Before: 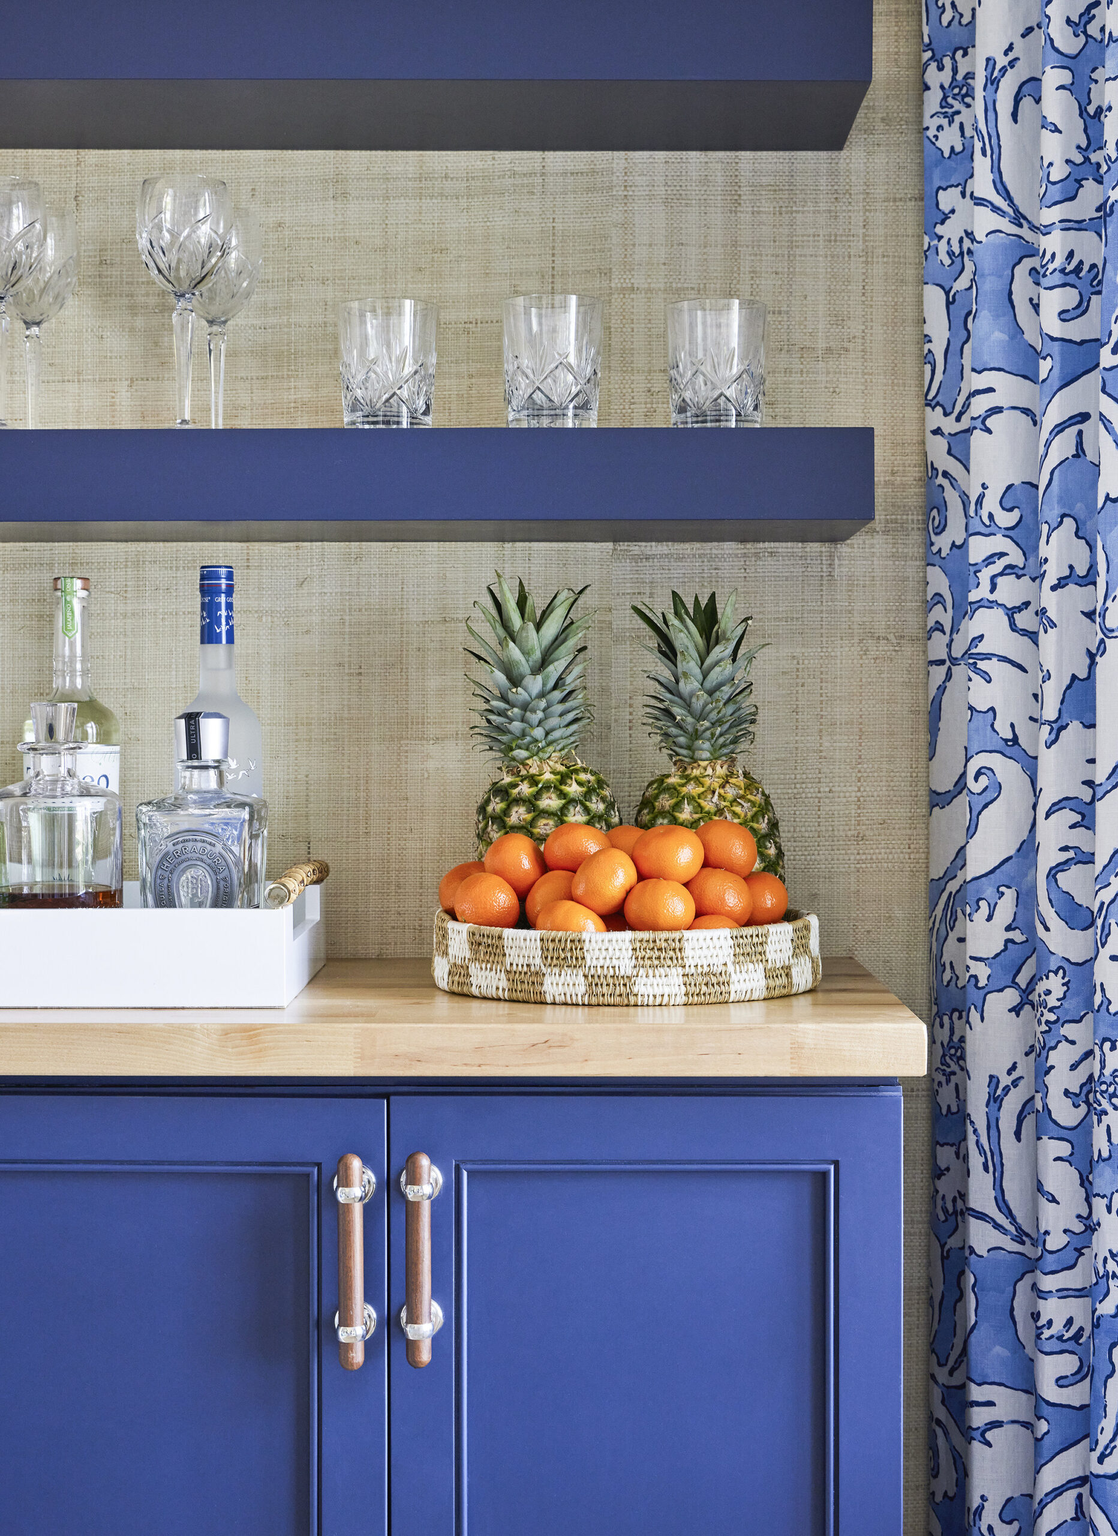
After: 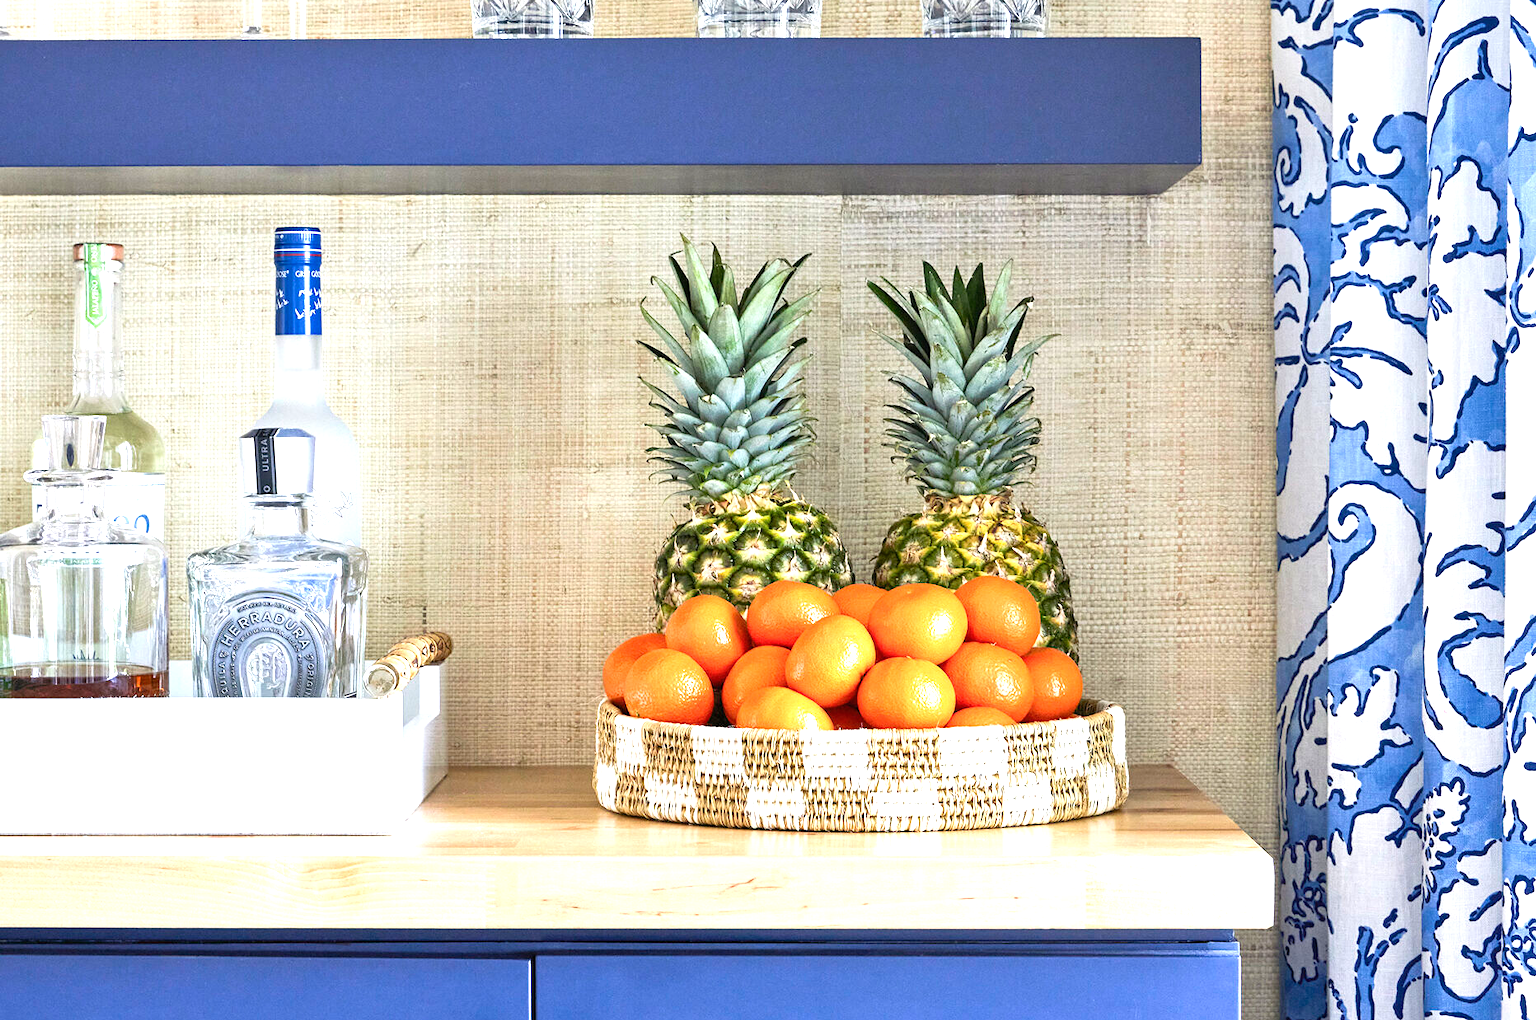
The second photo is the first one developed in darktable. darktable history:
exposure: exposure 1 EV, compensate highlight preservation false
crop and rotate: top 26.056%, bottom 25.543%
